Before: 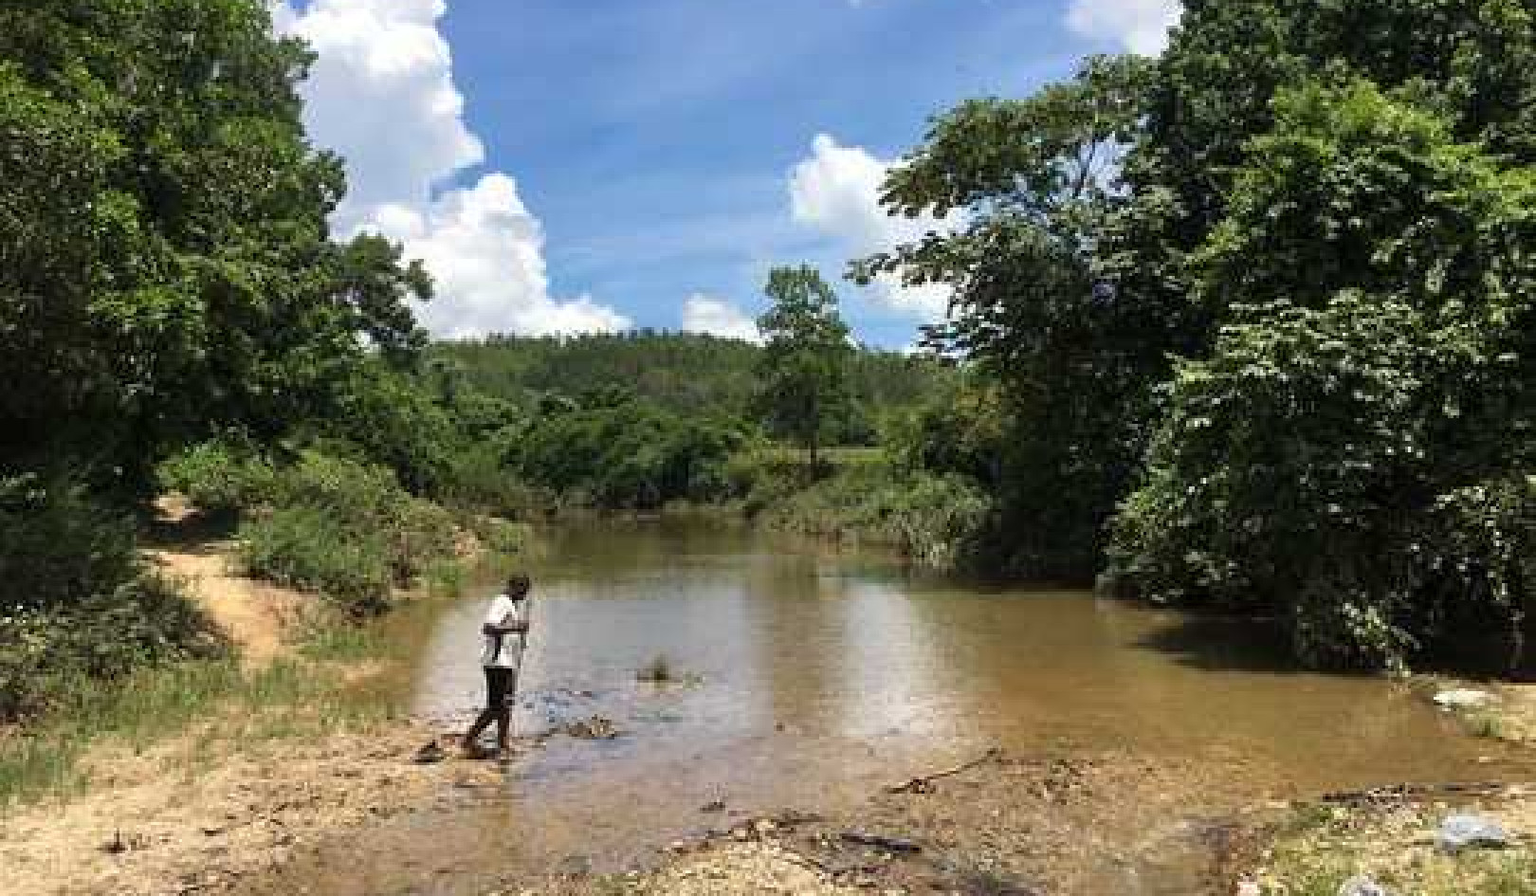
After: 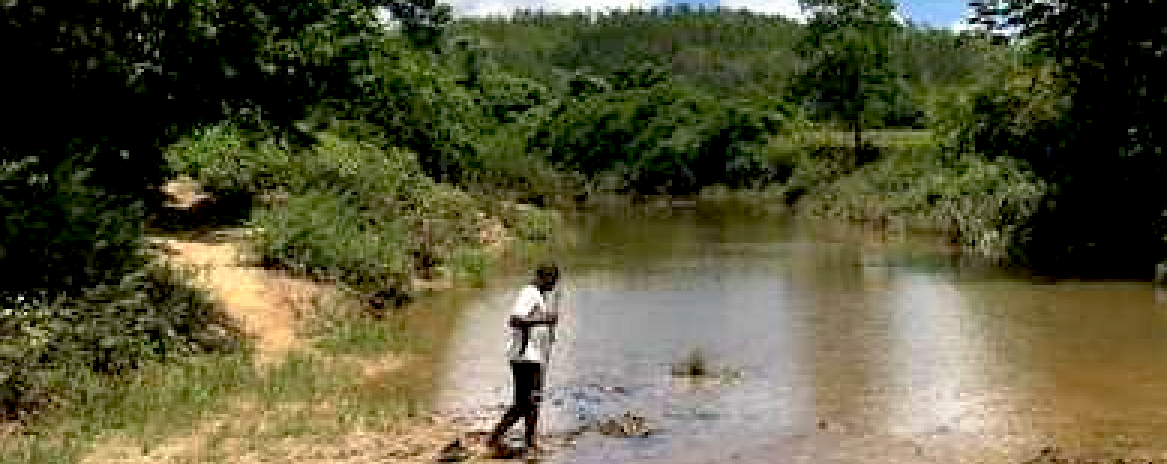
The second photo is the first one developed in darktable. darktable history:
base curve: curves: ch0 [(0.017, 0) (0.425, 0.441) (0.844, 0.933) (1, 1)], preserve colors none
crop: top 36.239%, right 27.957%, bottom 14.578%
